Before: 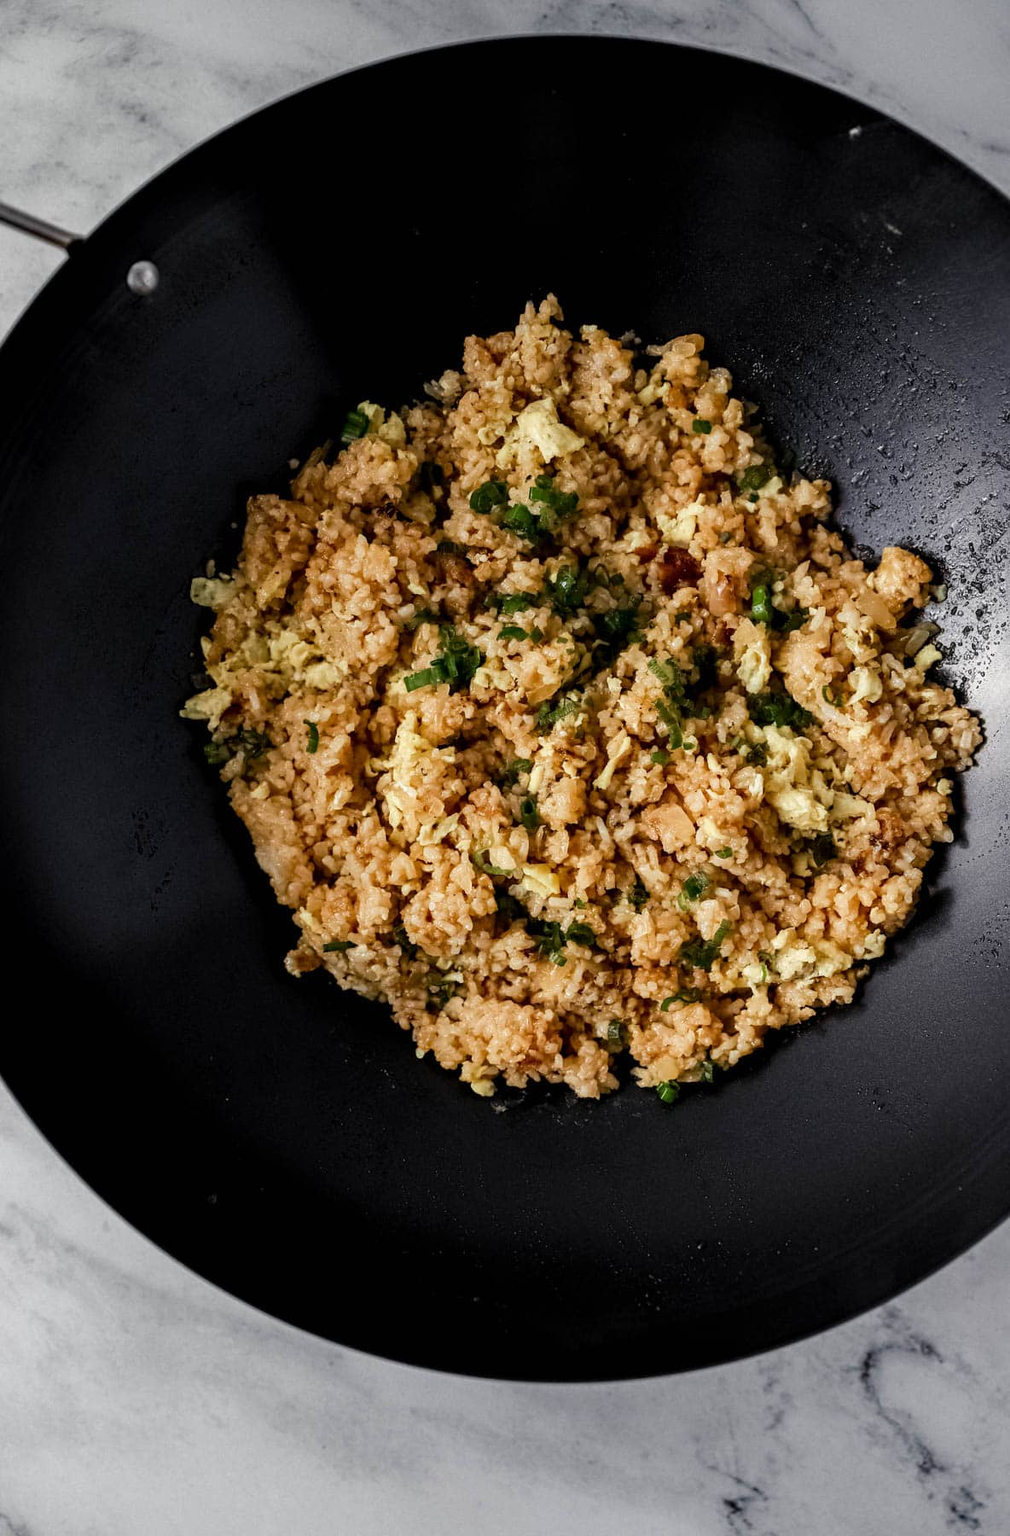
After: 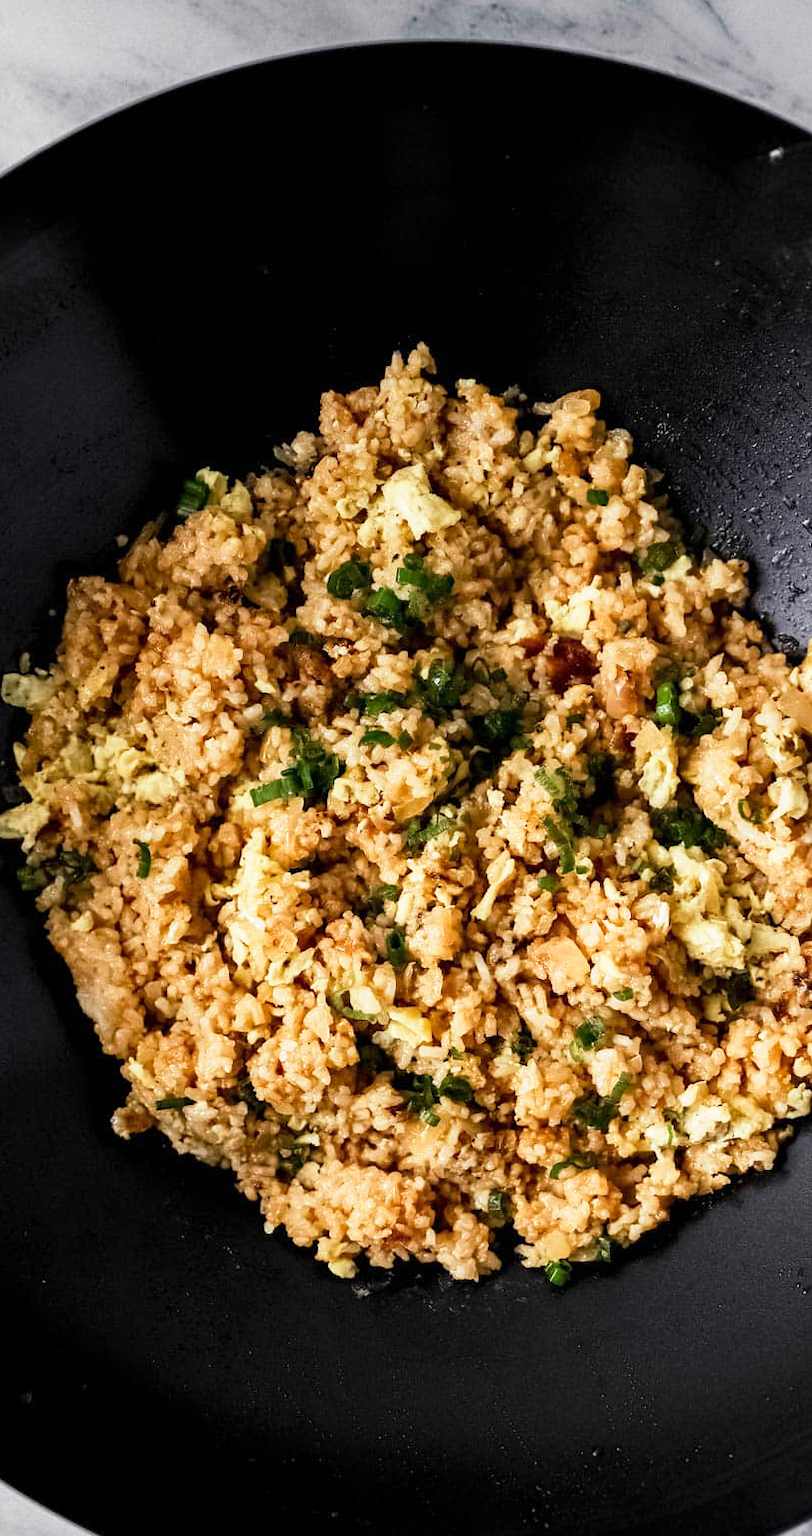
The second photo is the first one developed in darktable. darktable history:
base curve: curves: ch0 [(0, 0) (0.579, 0.807) (1, 1)], preserve colors none
crop: left 18.798%, right 12.159%, bottom 14.183%
